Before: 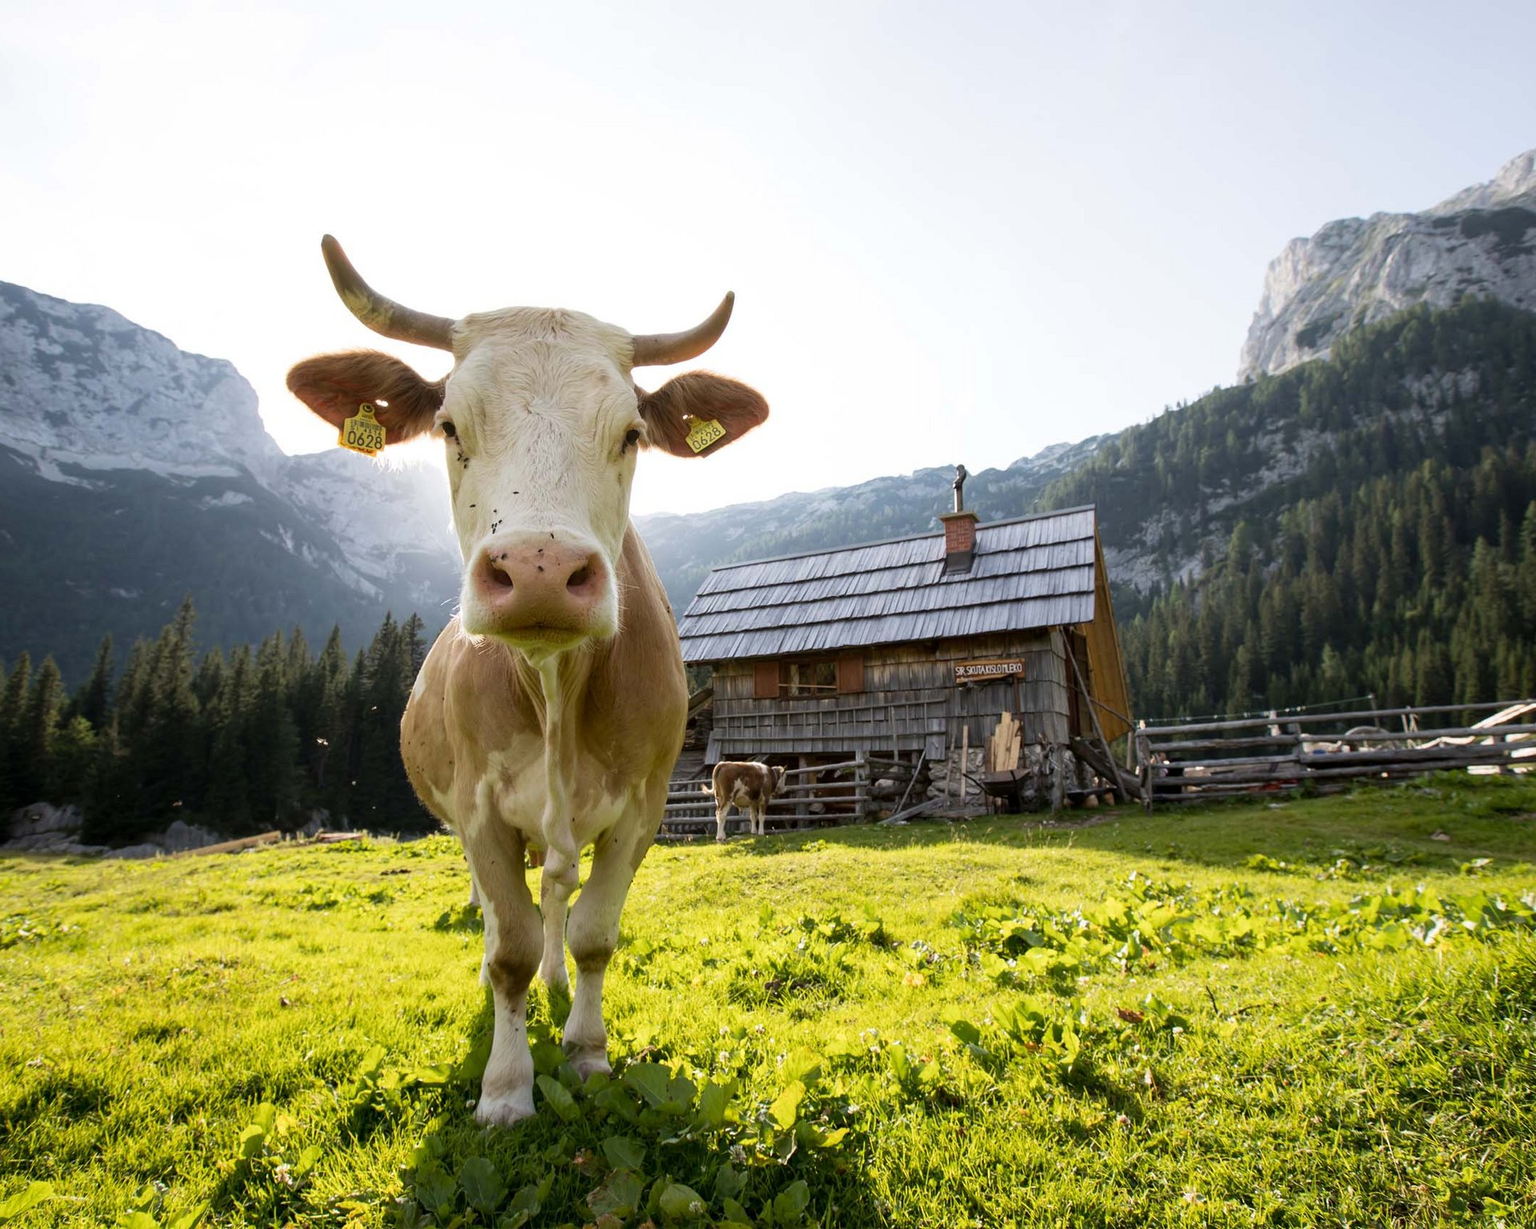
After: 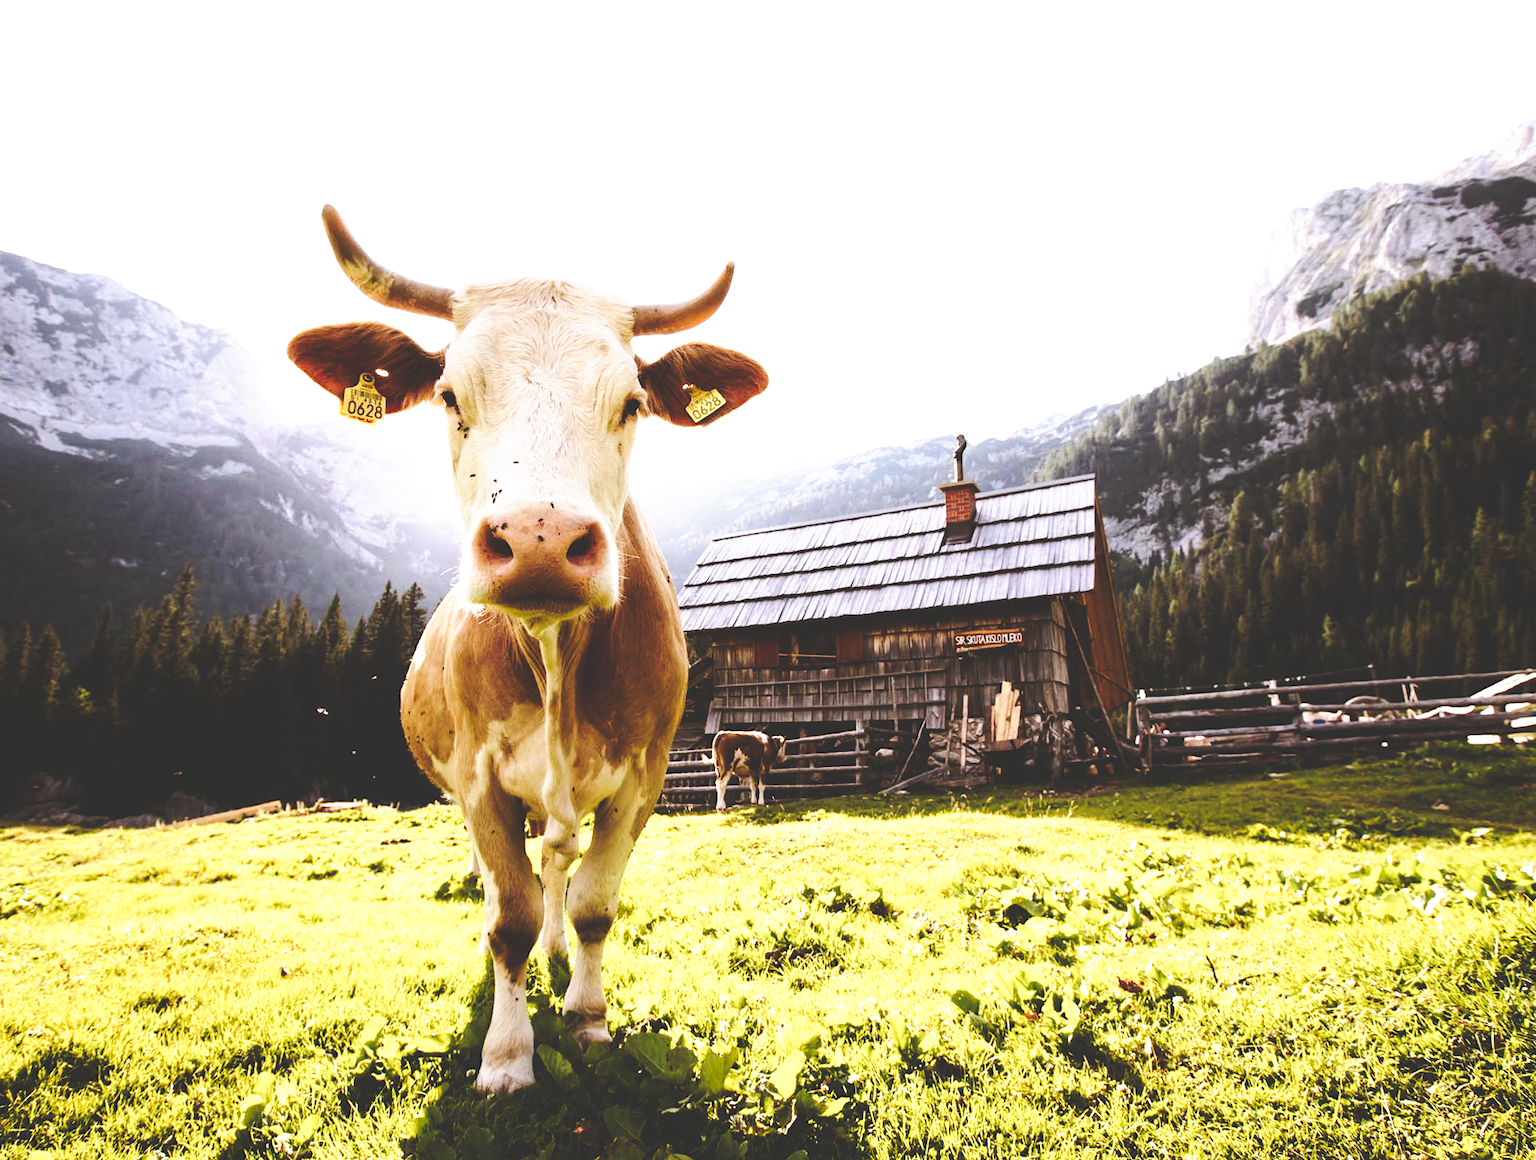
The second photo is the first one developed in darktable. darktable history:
rgb levels: mode RGB, independent channels, levels [[0, 0.5, 1], [0, 0.521, 1], [0, 0.536, 1]]
crop and rotate: top 2.479%, bottom 3.018%
tone curve: curves: ch0 [(0, 0) (0.003, 0.058) (0.011, 0.061) (0.025, 0.065) (0.044, 0.076) (0.069, 0.083) (0.1, 0.09) (0.136, 0.102) (0.177, 0.145) (0.224, 0.196) (0.277, 0.278) (0.335, 0.375) (0.399, 0.486) (0.468, 0.578) (0.543, 0.651) (0.623, 0.717) (0.709, 0.783) (0.801, 0.838) (0.898, 0.91) (1, 1)], preserve colors none
color balance rgb: shadows lift › chroma 2%, shadows lift › hue 135.47°, highlights gain › chroma 2%, highlights gain › hue 291.01°, global offset › luminance 0.5%, perceptual saturation grading › global saturation -10.8%, perceptual saturation grading › highlights -26.83%, perceptual saturation grading › shadows 21.25%, perceptual brilliance grading › highlights 17.77%, perceptual brilliance grading › mid-tones 31.71%, perceptual brilliance grading › shadows -31.01%, global vibrance 24.91%
base curve: curves: ch0 [(0, 0.036) (0.007, 0.037) (0.604, 0.887) (1, 1)], preserve colors none
